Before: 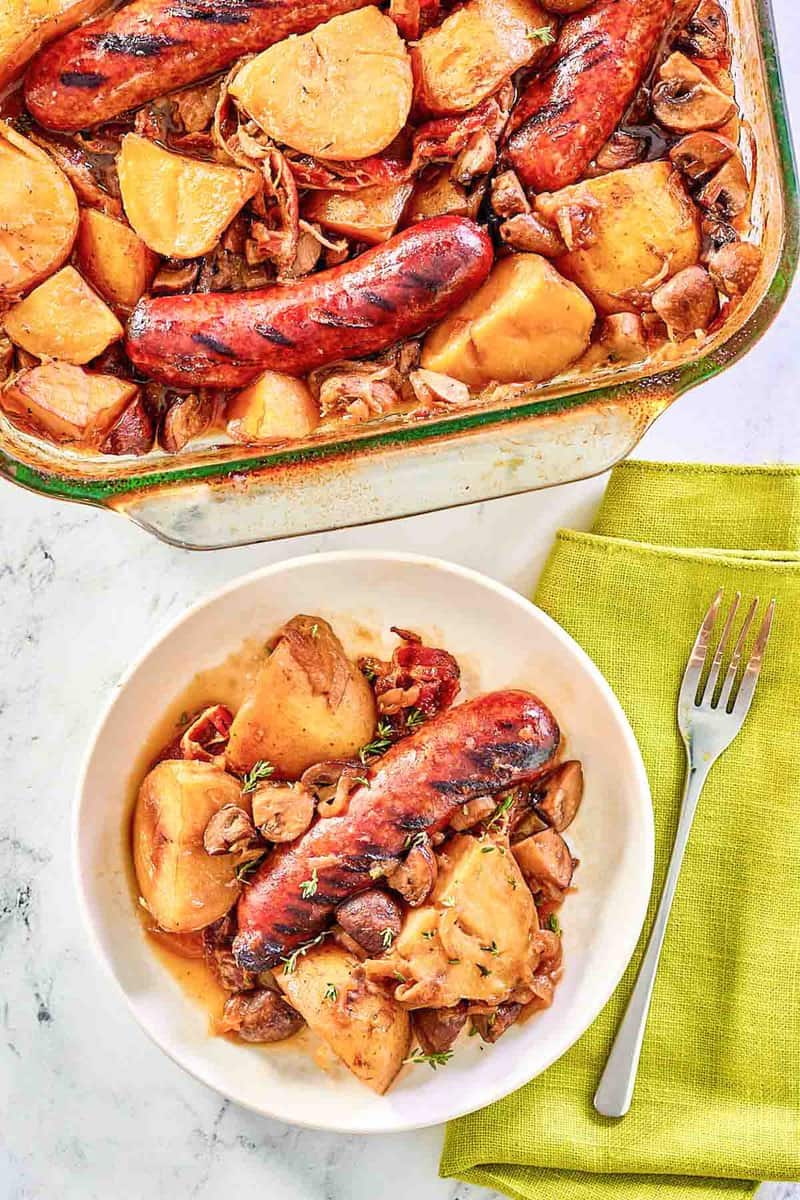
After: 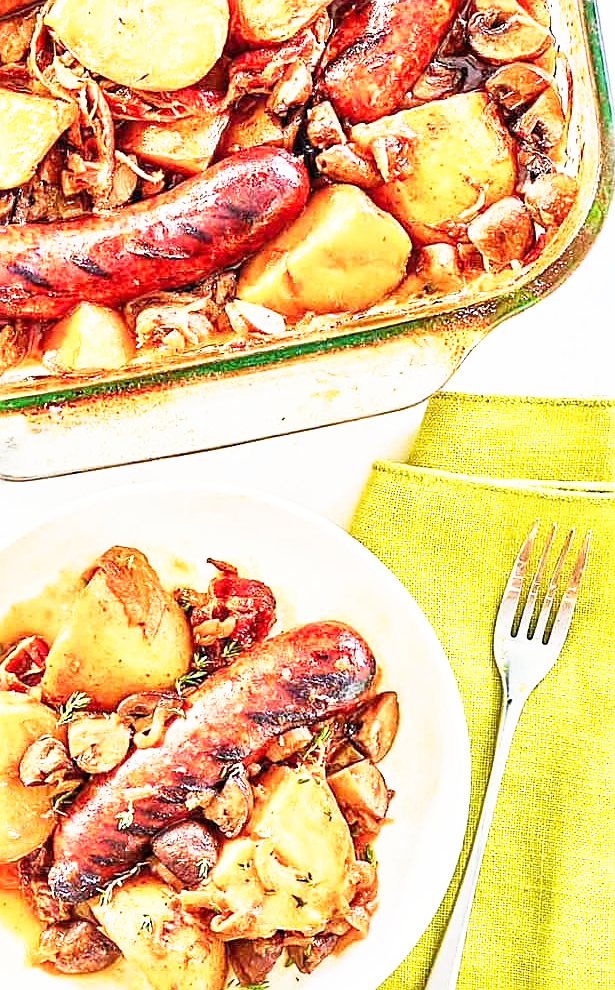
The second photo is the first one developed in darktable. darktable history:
crop: left 23.044%, top 5.817%, bottom 11.68%
base curve: curves: ch0 [(0, 0) (0.495, 0.917) (1, 1)], preserve colors none
sharpen: on, module defaults
